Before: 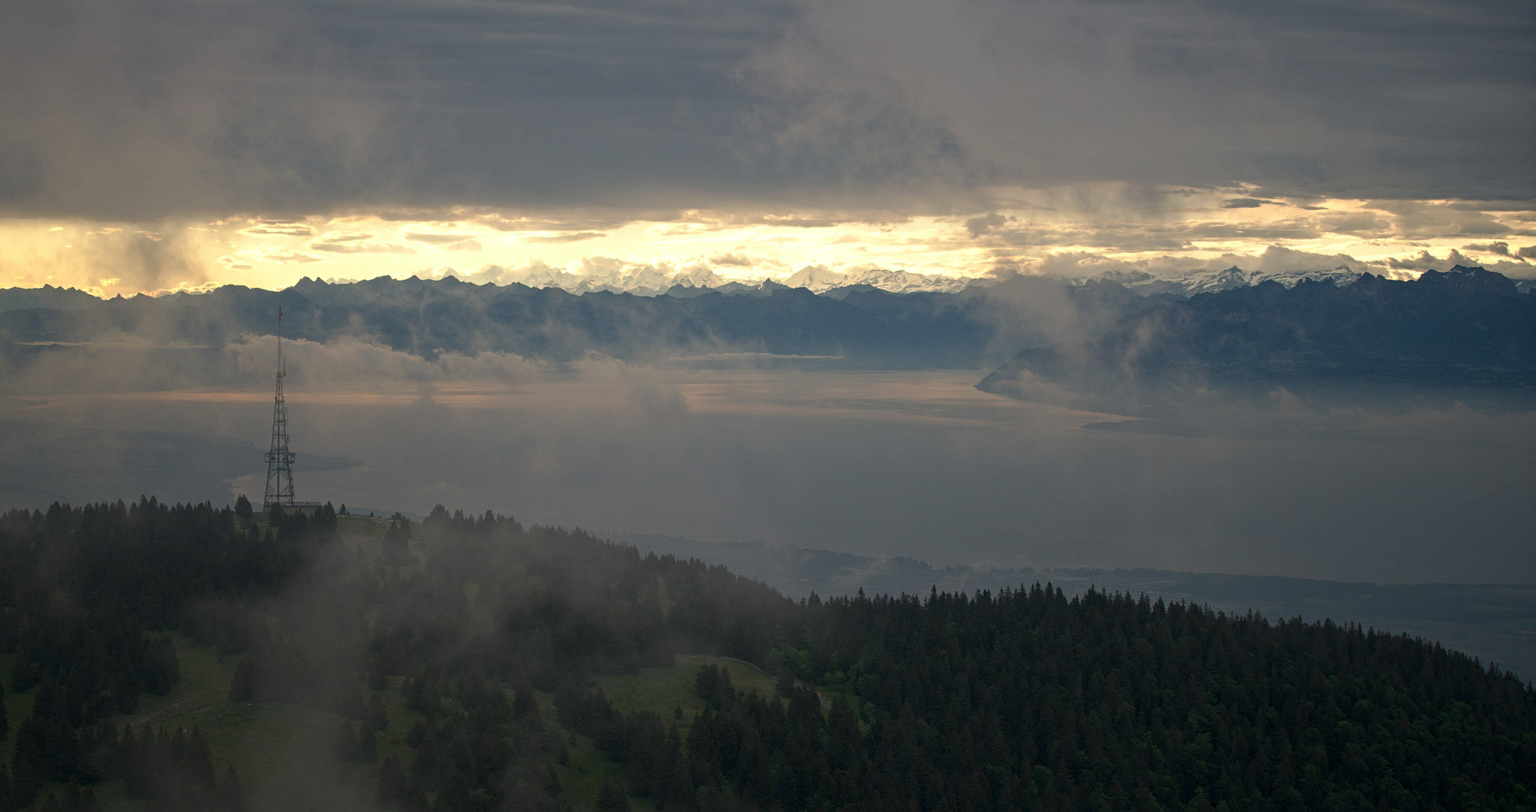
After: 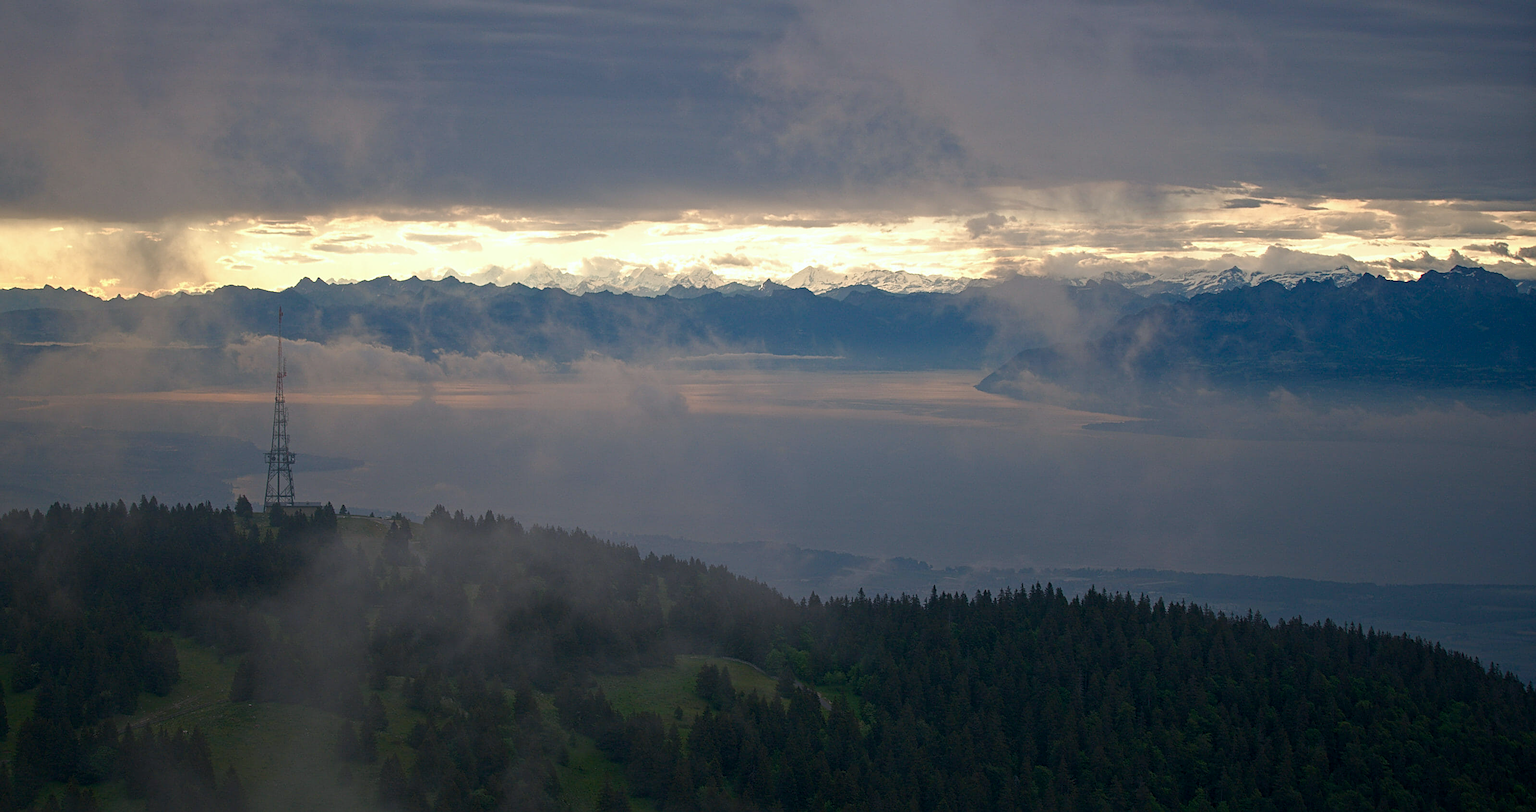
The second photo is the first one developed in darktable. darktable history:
color calibration: illuminant as shot in camera, x 0.358, y 0.373, temperature 4628.91 K
color balance rgb: perceptual saturation grading › global saturation 20%, perceptual saturation grading › highlights -24.985%, perceptual saturation grading › shadows 49.883%
sharpen: on, module defaults
